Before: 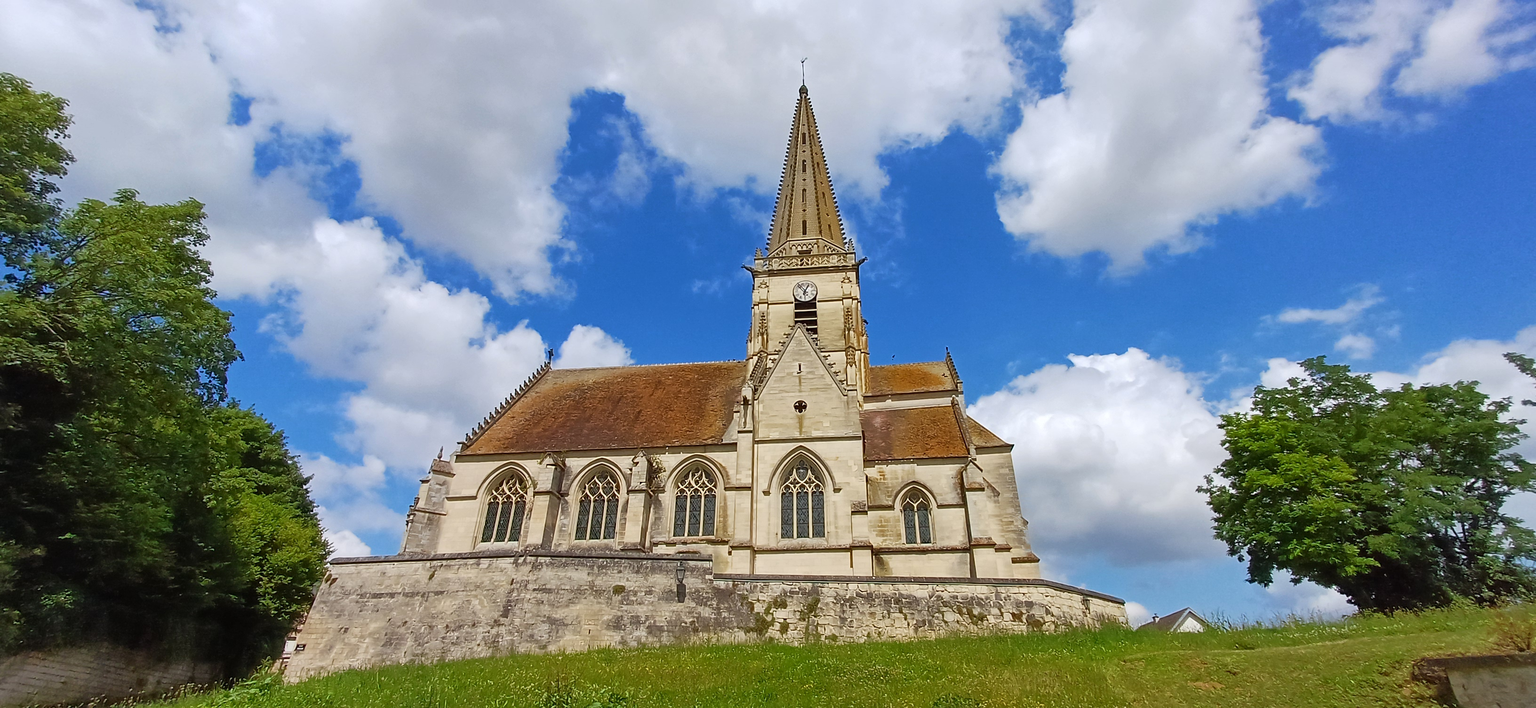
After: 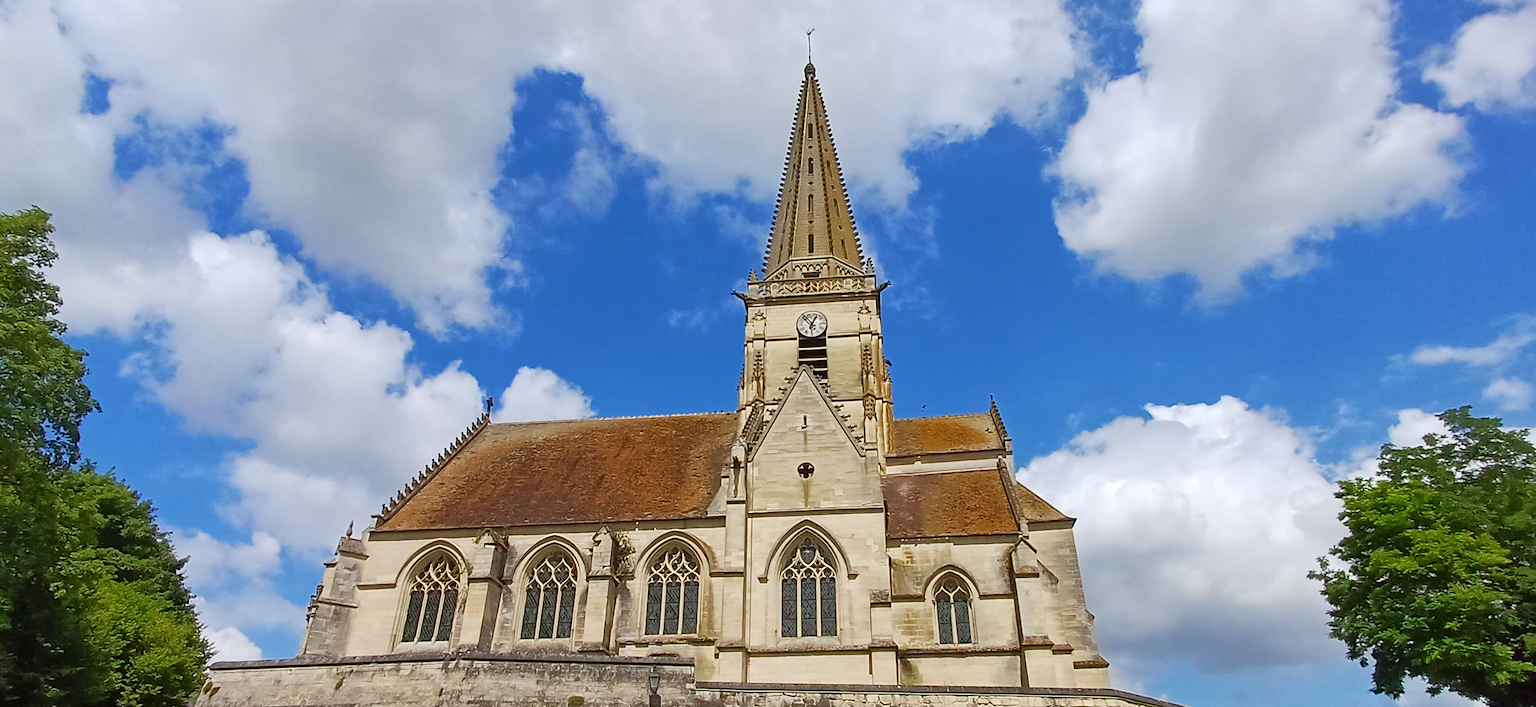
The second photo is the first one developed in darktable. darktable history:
crop and rotate: left 10.706%, top 5.04%, right 10.337%, bottom 15.993%
